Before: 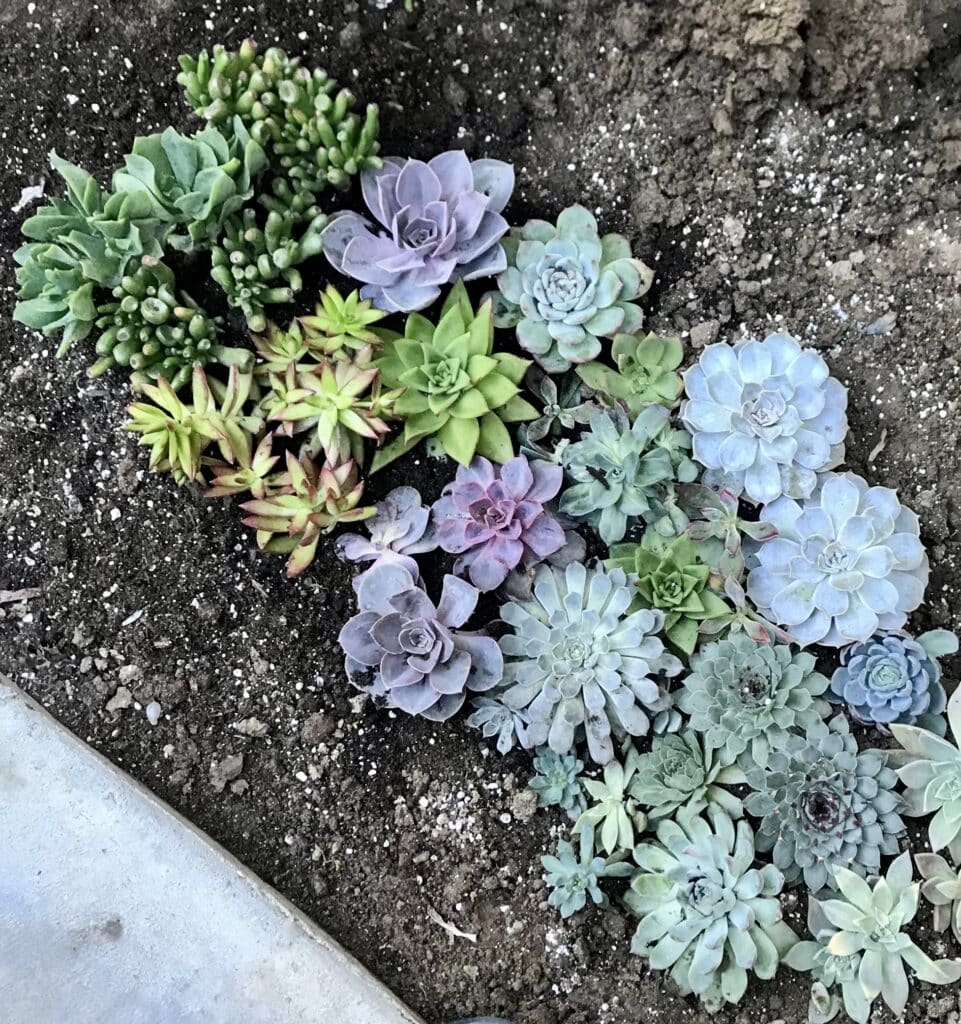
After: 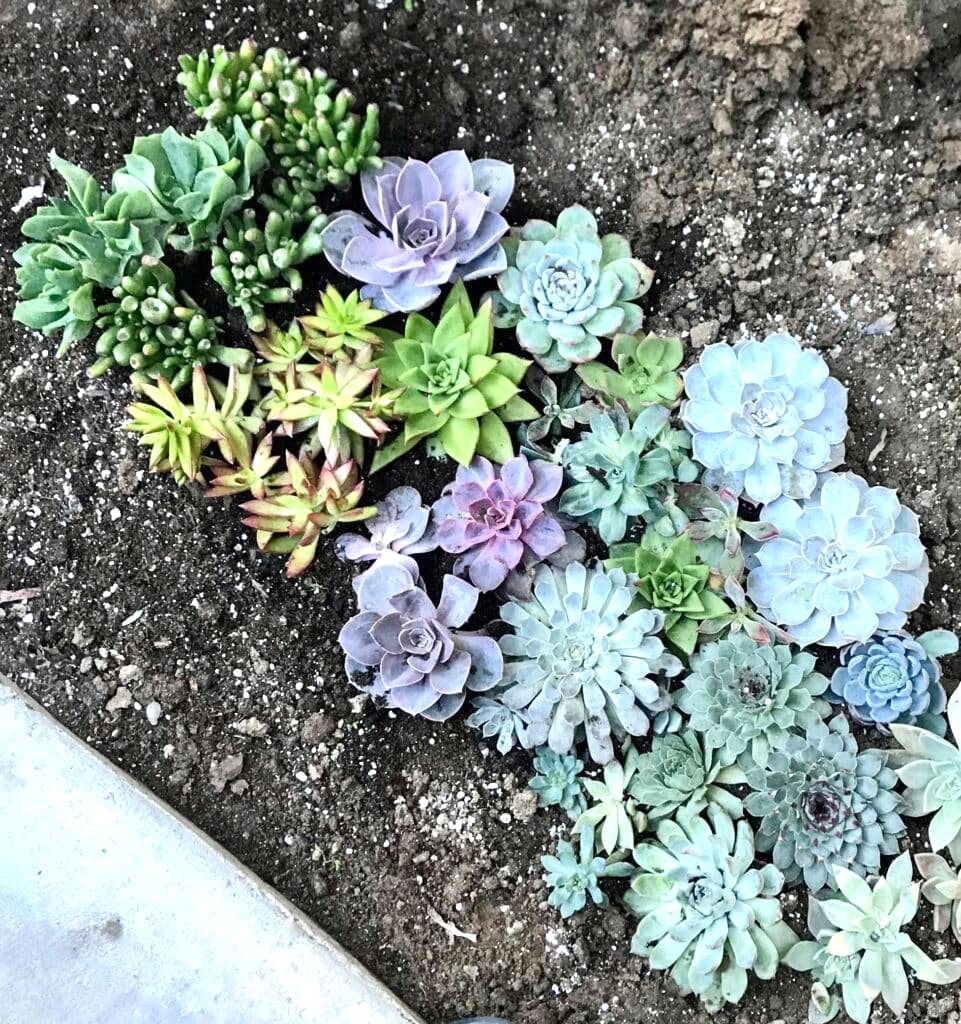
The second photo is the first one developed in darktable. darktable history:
exposure: black level correction 0, exposure 0.5 EV, compensate highlight preservation false
rotate and perspective: crop left 0, crop top 0
